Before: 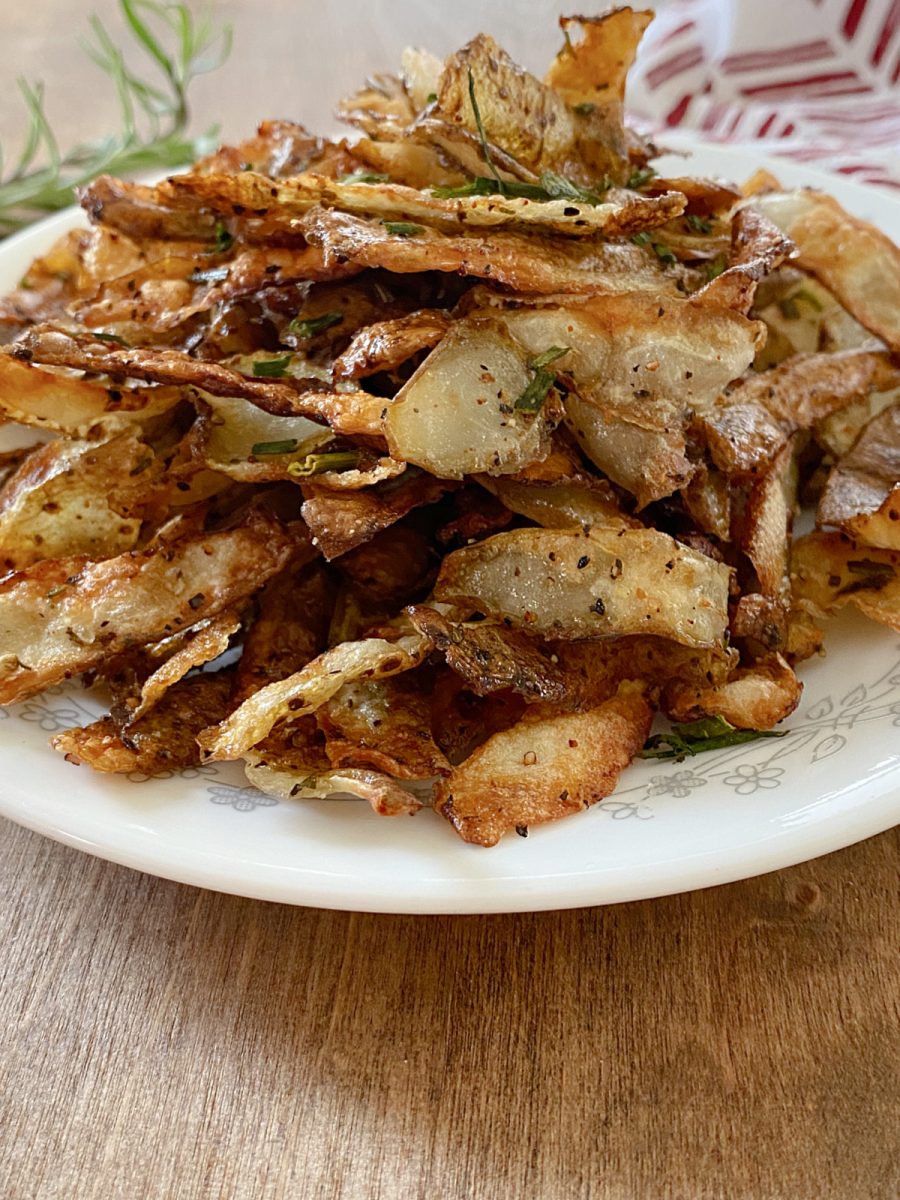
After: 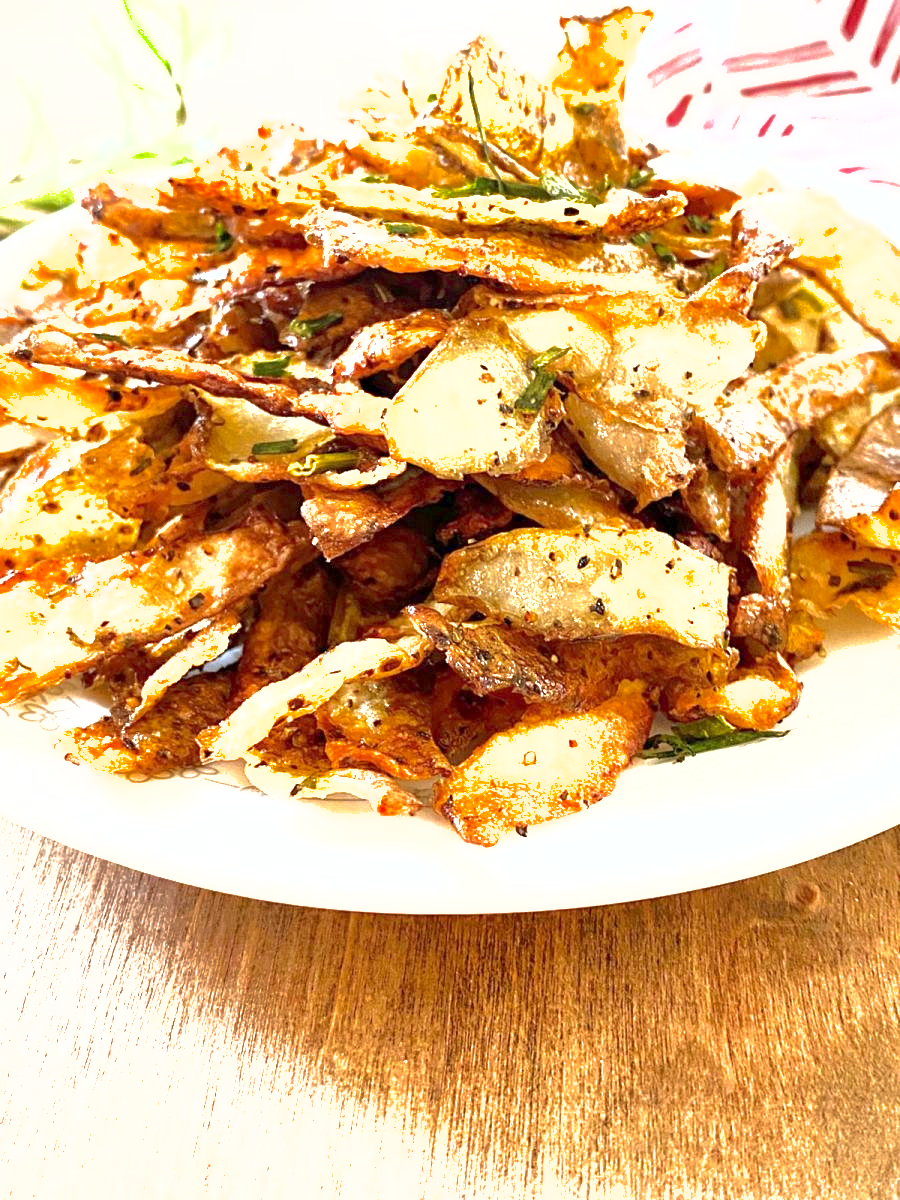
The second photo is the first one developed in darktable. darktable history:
tone equalizer: -8 EV -0.416 EV, -7 EV -0.397 EV, -6 EV -0.306 EV, -5 EV -0.25 EV, -3 EV 0.23 EV, -2 EV 0.344 EV, -1 EV 0.396 EV, +0 EV 0.427 EV, edges refinement/feathering 500, mask exposure compensation -1.24 EV, preserve details no
shadows and highlights: on, module defaults
exposure: black level correction 0.001, exposure 1.714 EV, compensate highlight preservation false
